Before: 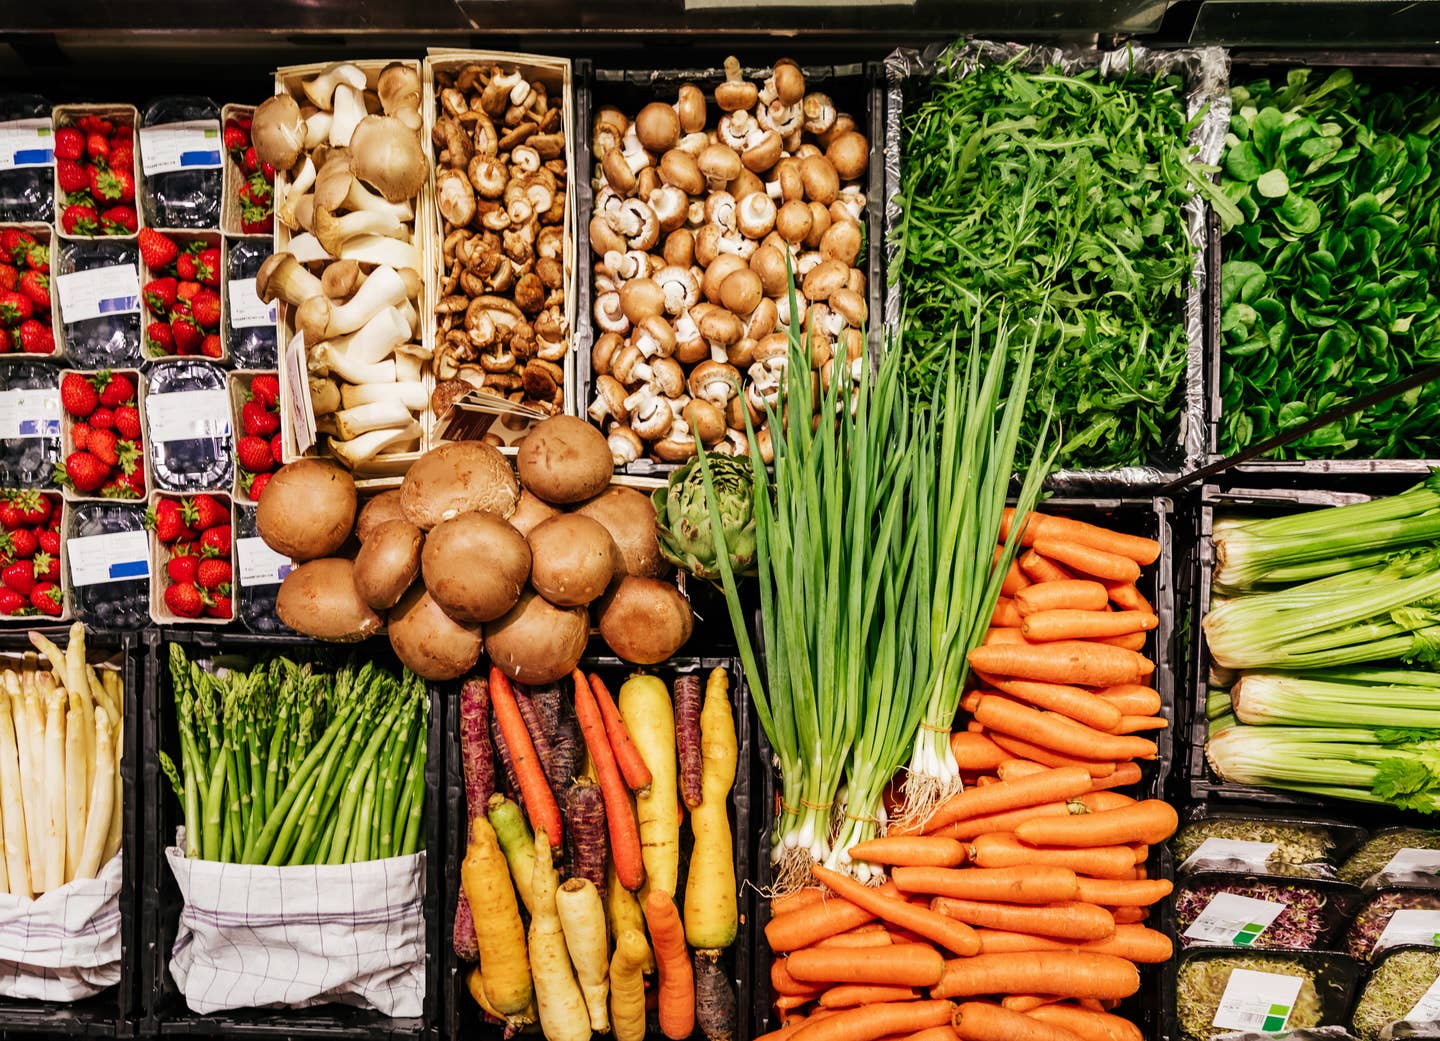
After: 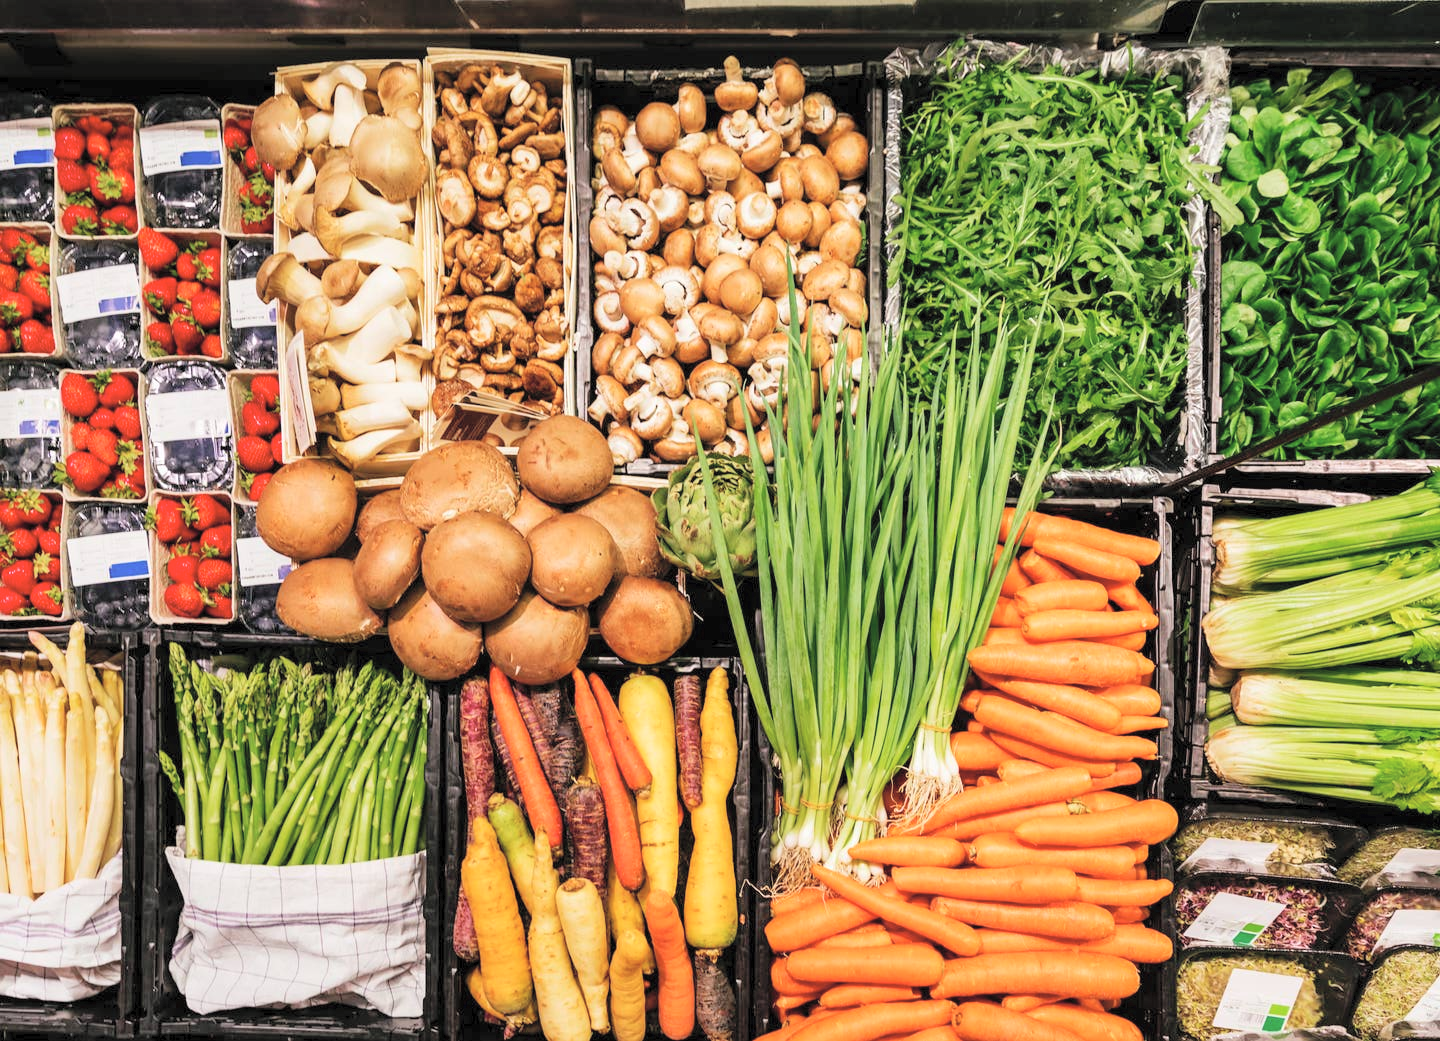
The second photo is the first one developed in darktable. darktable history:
contrast brightness saturation: brightness 0.274
